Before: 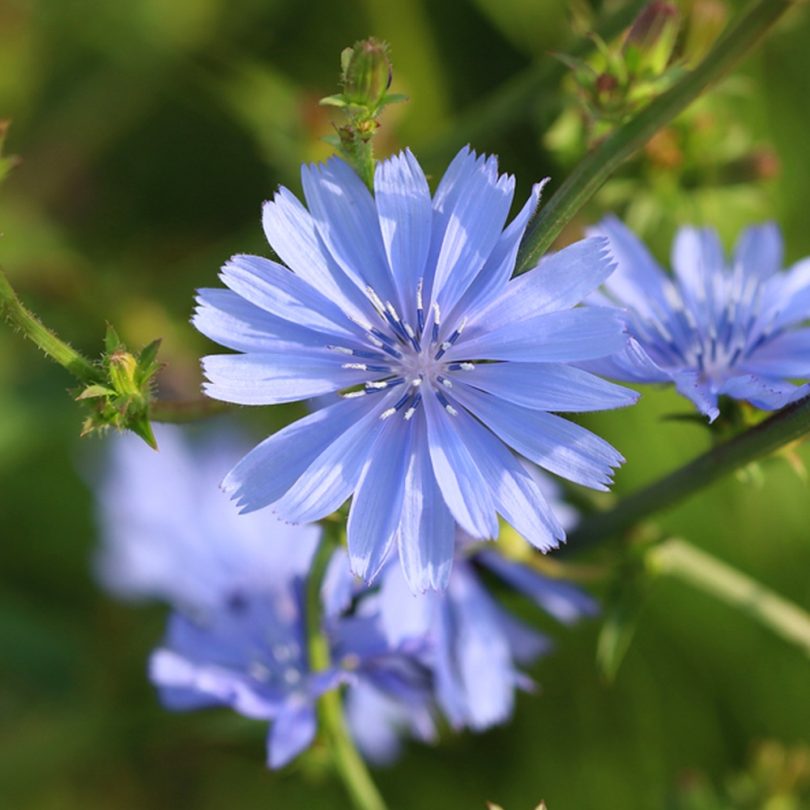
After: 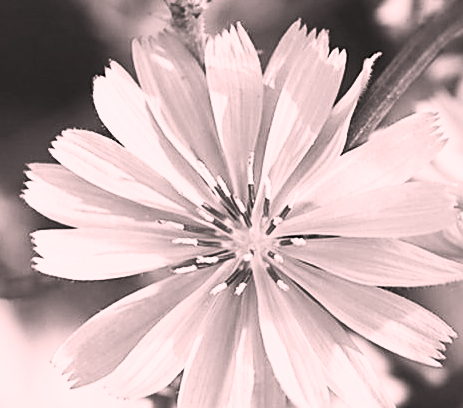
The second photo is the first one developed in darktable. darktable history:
color correction: highlights a* 14.52, highlights b* 4.84
sharpen: on, module defaults
contrast brightness saturation: contrast 0.53, brightness 0.47, saturation -1
crop: left 20.932%, top 15.471%, right 21.848%, bottom 34.081%
